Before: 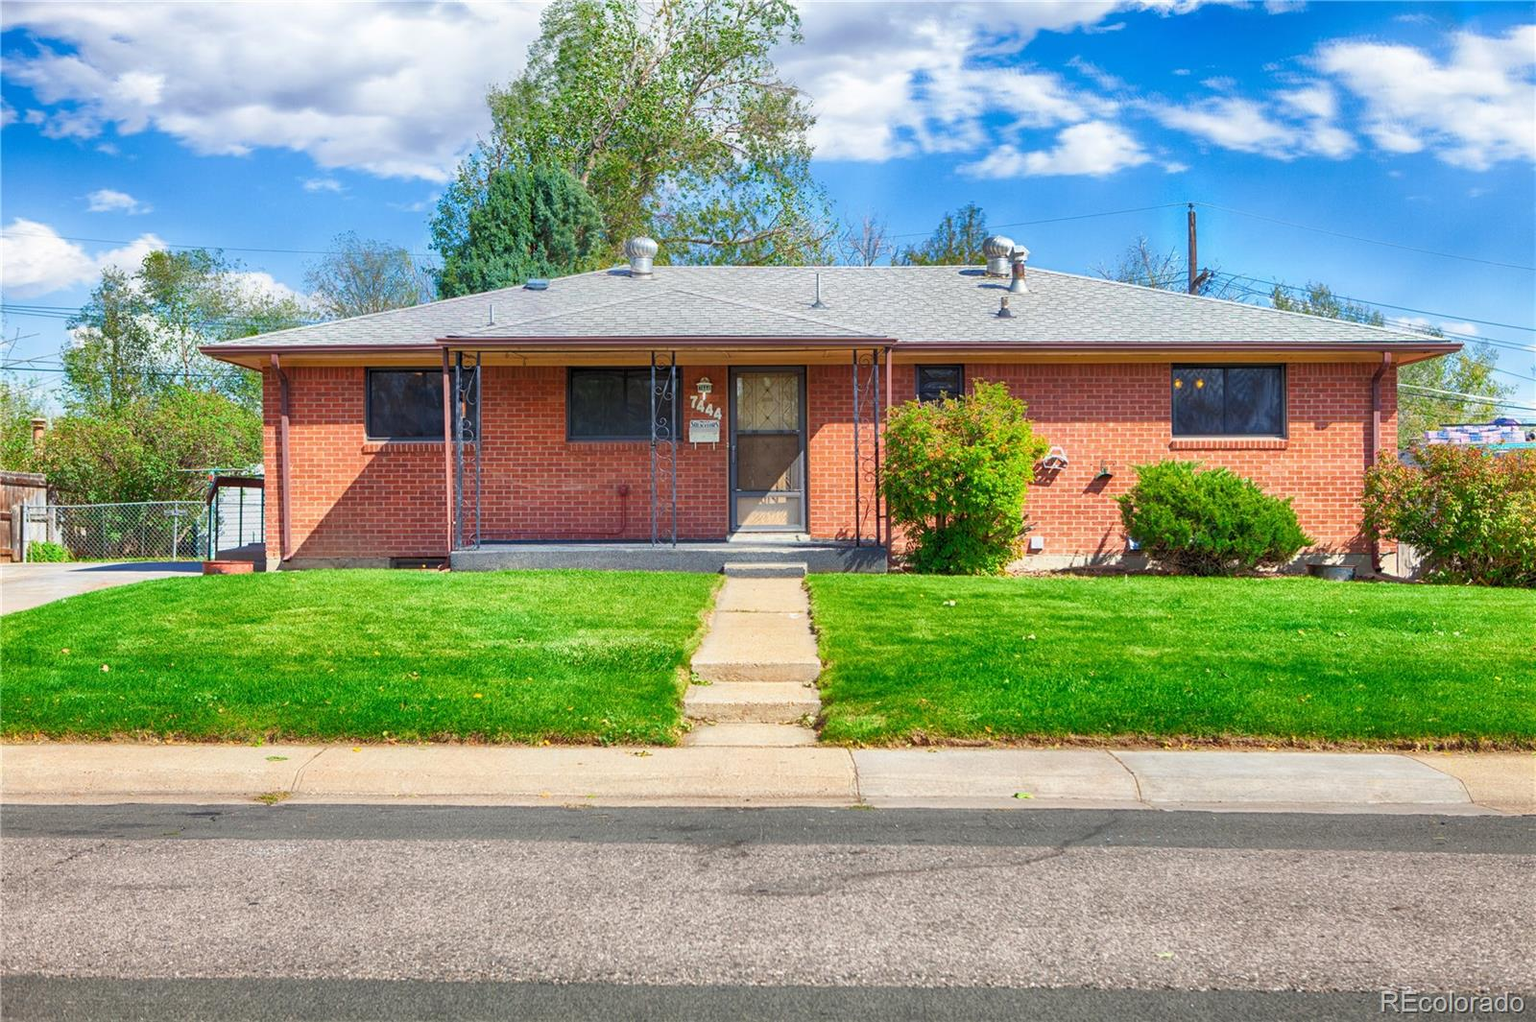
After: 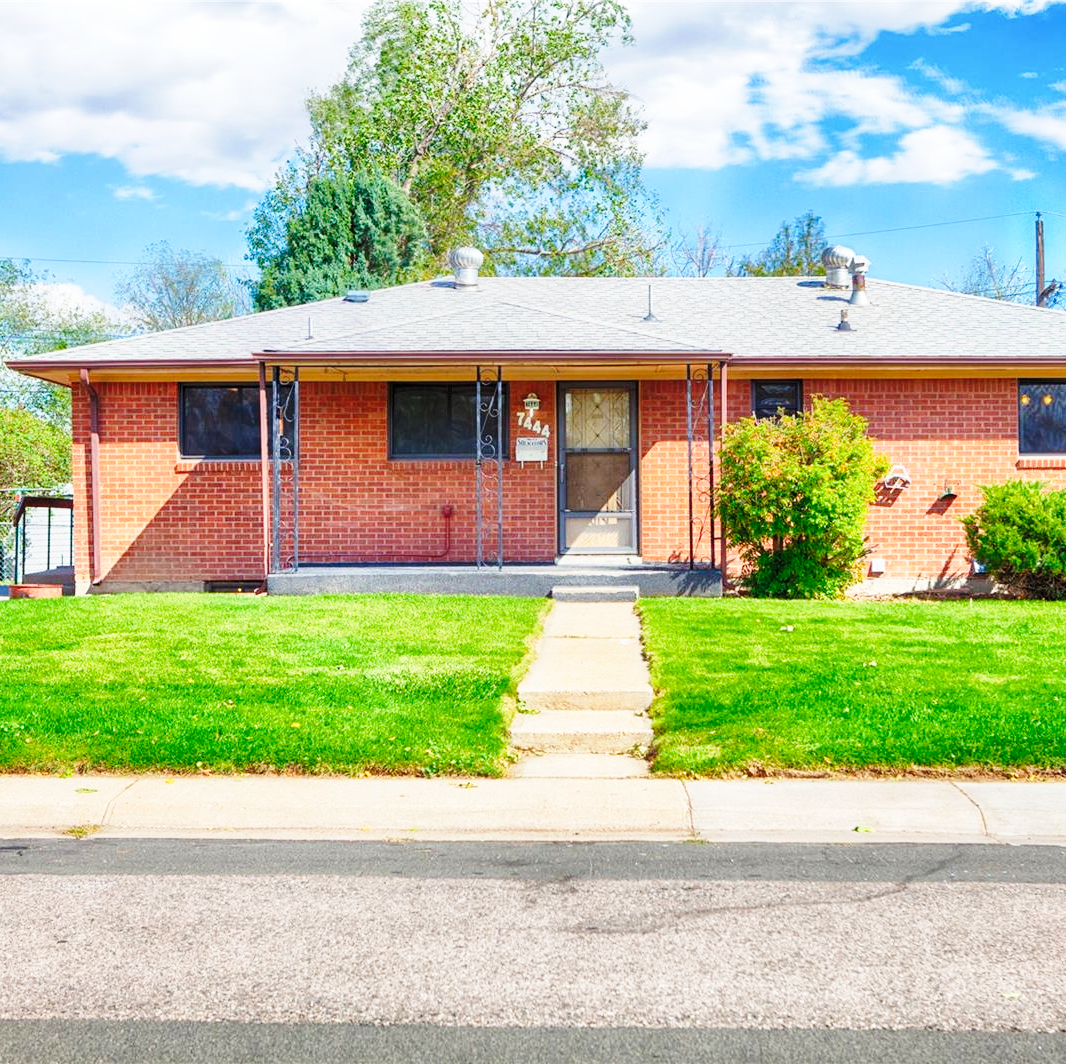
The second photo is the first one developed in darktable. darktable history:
base curve: curves: ch0 [(0, 0) (0.028, 0.03) (0.121, 0.232) (0.46, 0.748) (0.859, 0.968) (1, 1)], preserve colors none
crop and rotate: left 12.648%, right 20.685%
